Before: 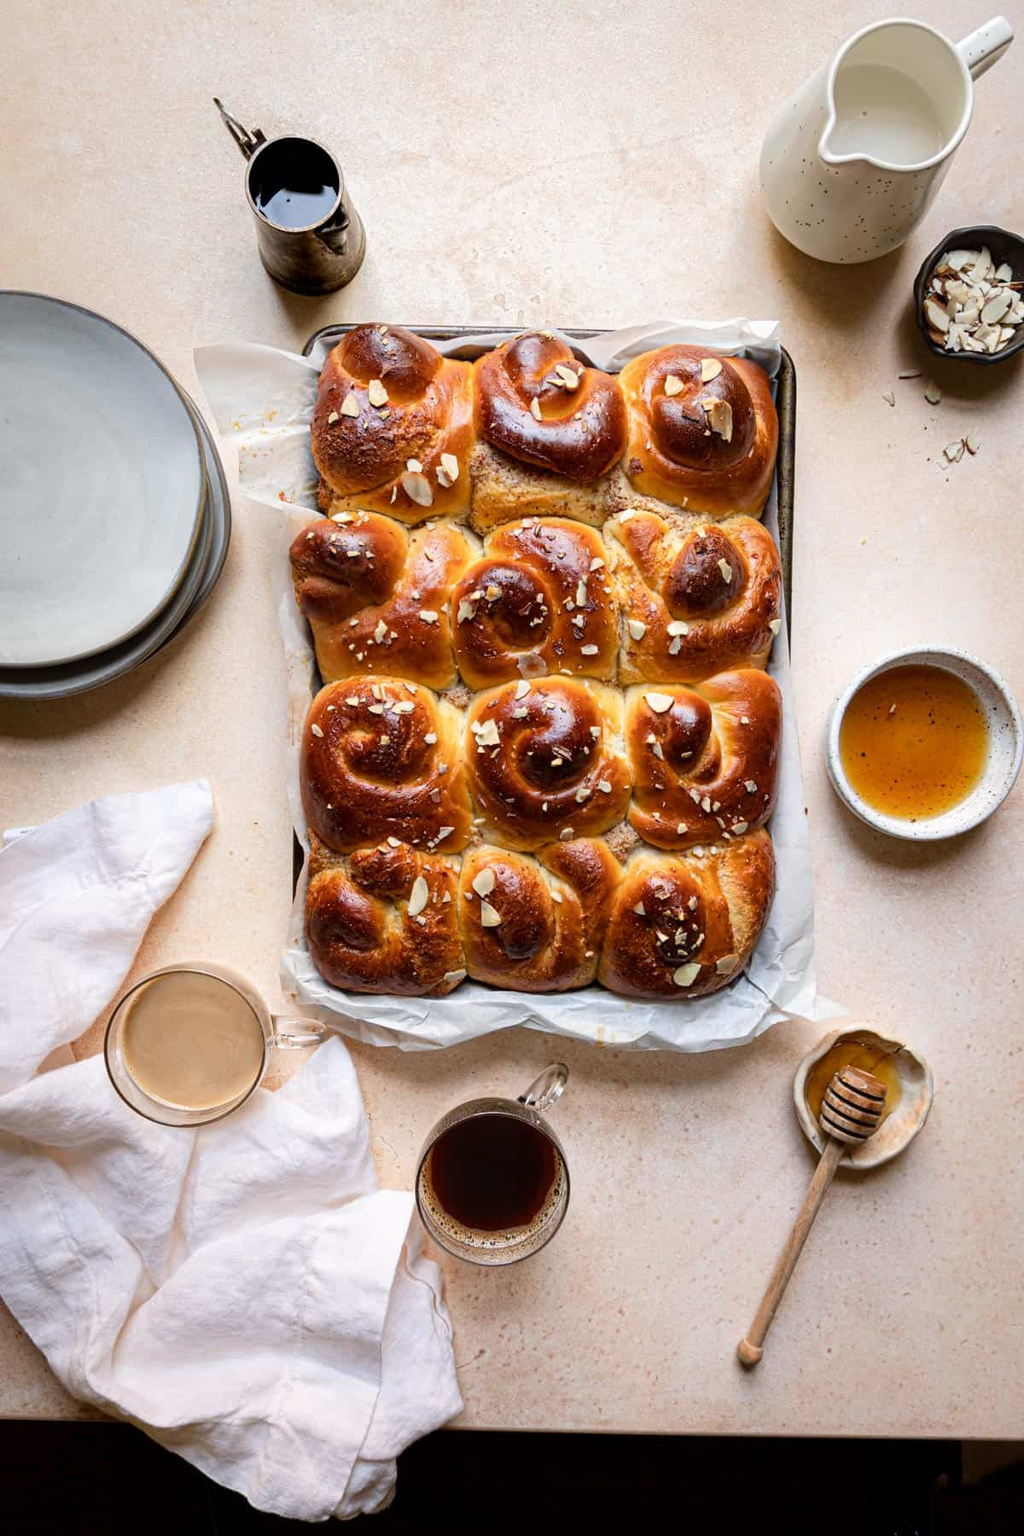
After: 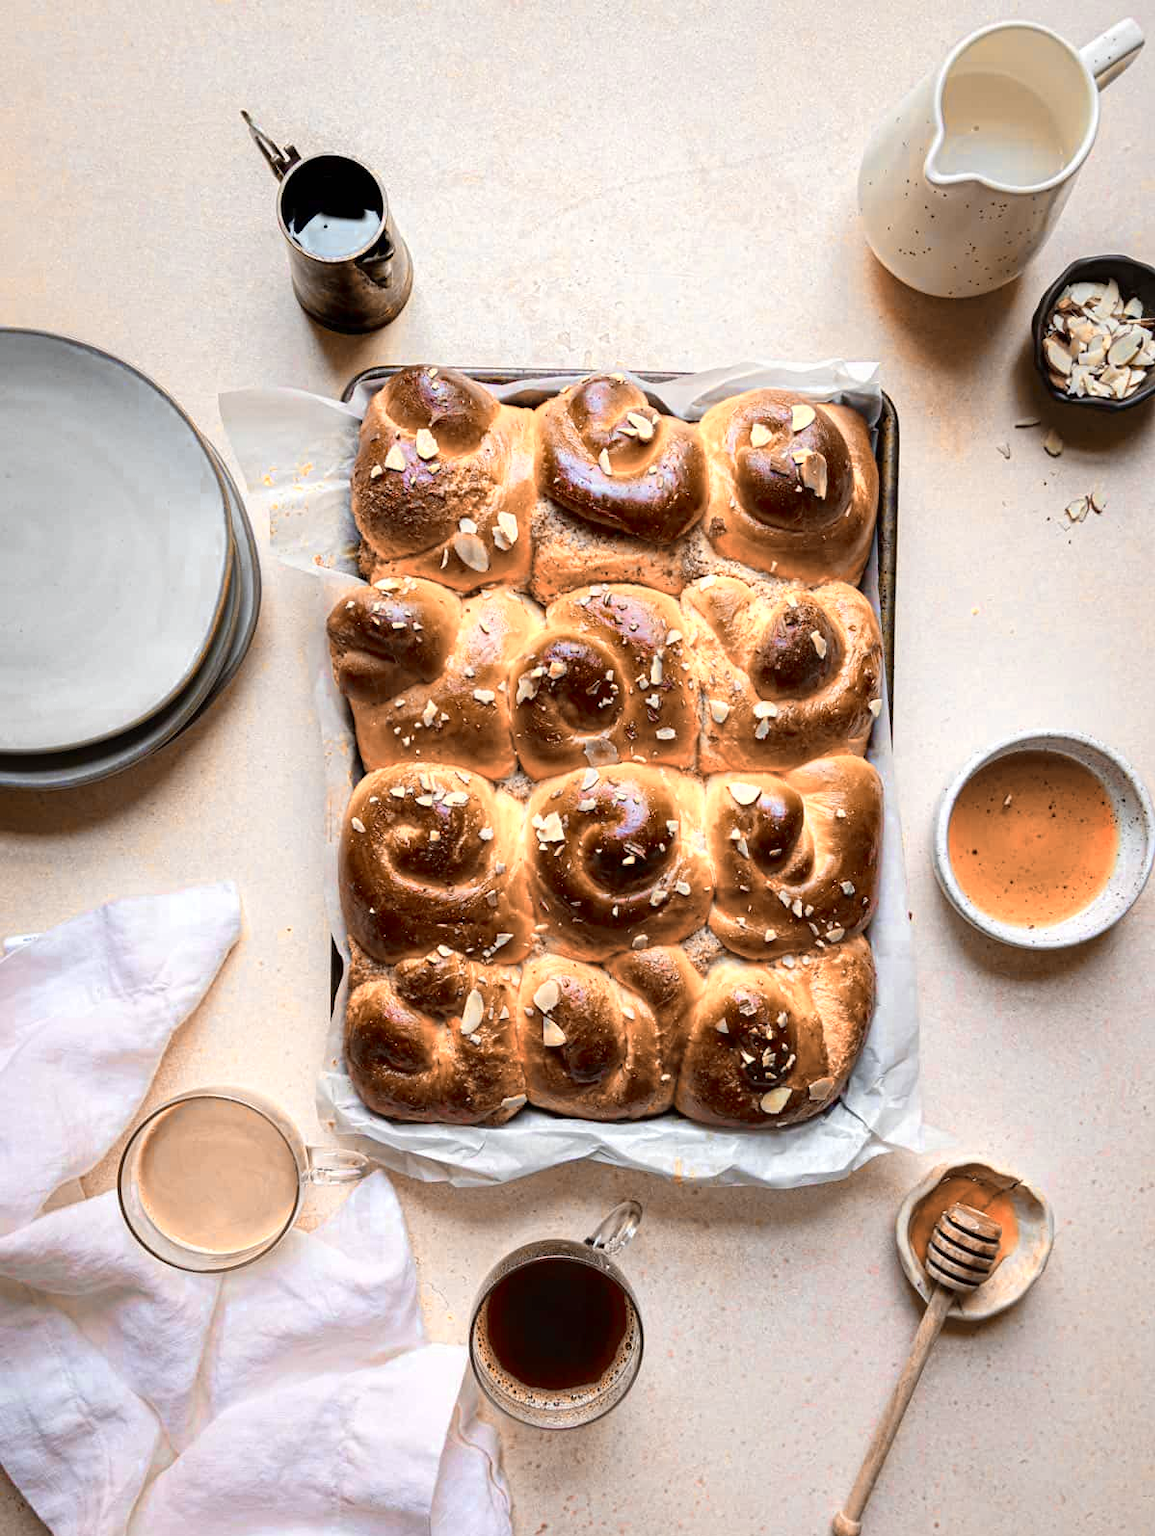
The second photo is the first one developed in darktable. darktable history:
crop and rotate: top 0%, bottom 11.41%
color zones: curves: ch0 [(0.009, 0.528) (0.136, 0.6) (0.255, 0.586) (0.39, 0.528) (0.522, 0.584) (0.686, 0.736) (0.849, 0.561)]; ch1 [(0.045, 0.781) (0.14, 0.416) (0.257, 0.695) (0.442, 0.032) (0.738, 0.338) (0.818, 0.632) (0.891, 0.741) (1, 0.704)]; ch2 [(0, 0.667) (0.141, 0.52) (0.26, 0.37) (0.474, 0.432) (0.743, 0.286)], mix 25.95%
